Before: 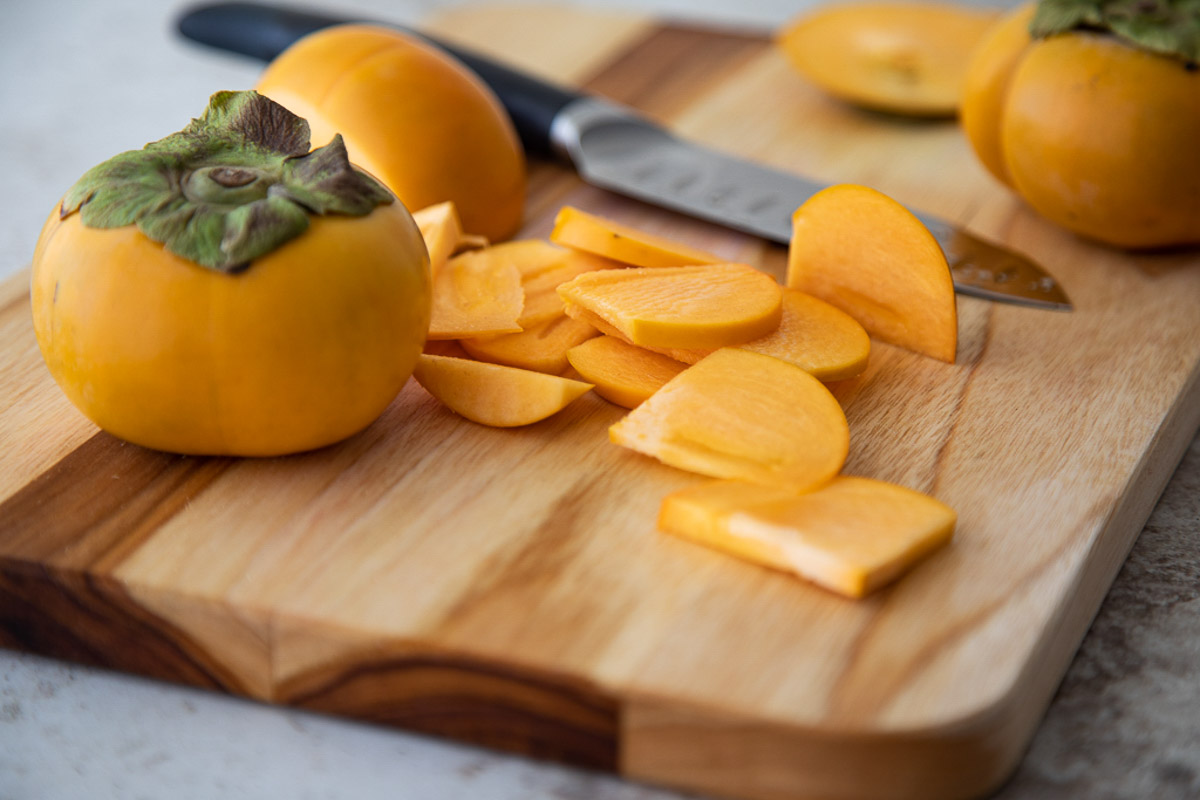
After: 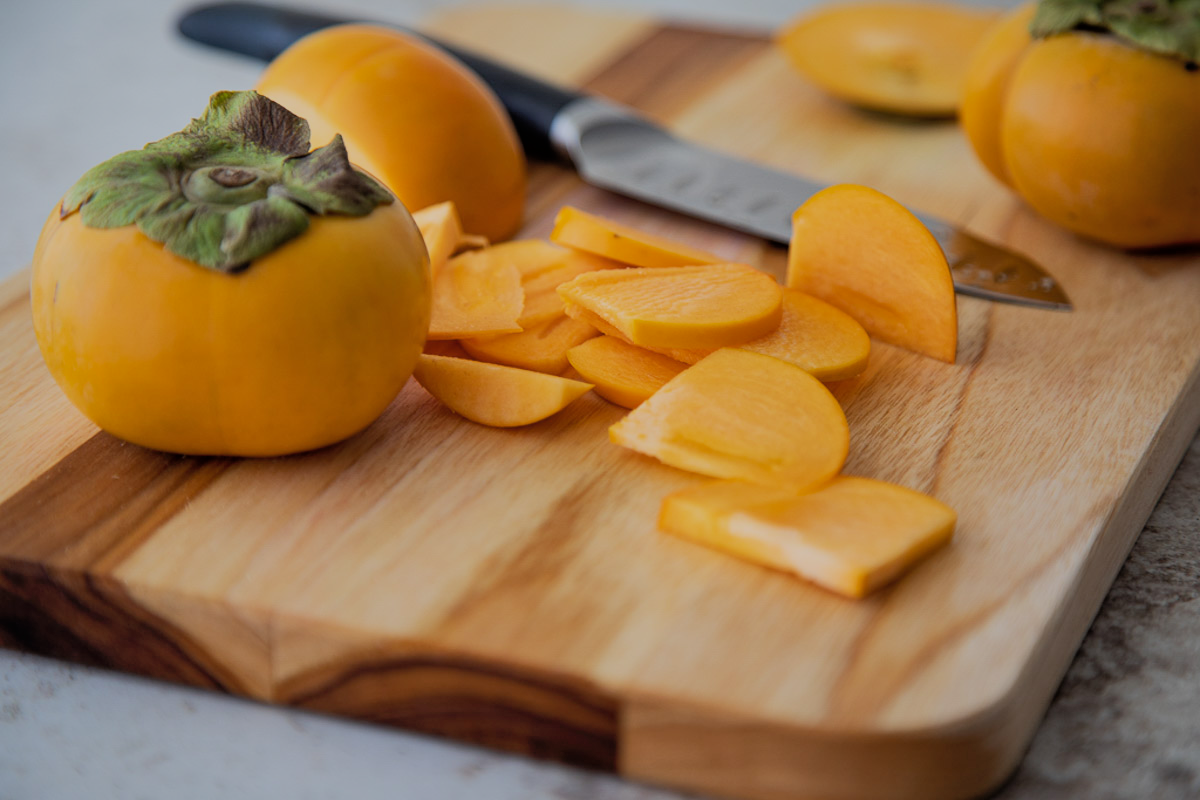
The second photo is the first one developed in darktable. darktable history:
shadows and highlights: on, module defaults
filmic rgb: black relative exposure -7.65 EV, white relative exposure 4.56 EV, threshold 2.95 EV, structure ↔ texture 99.68%, hardness 3.61, color science v6 (2022), enable highlight reconstruction true
